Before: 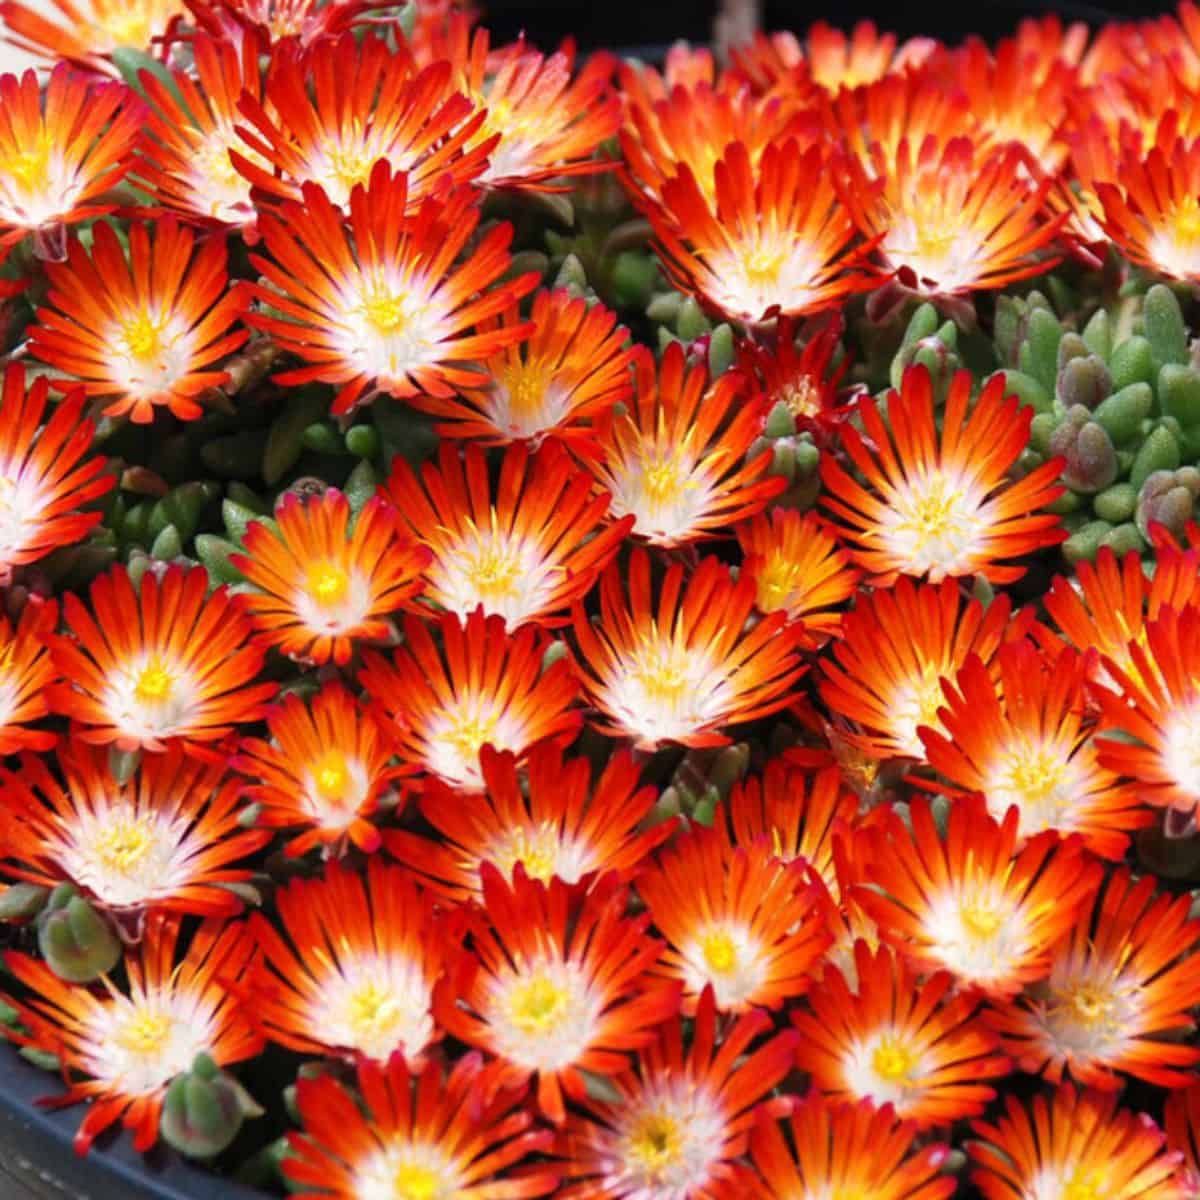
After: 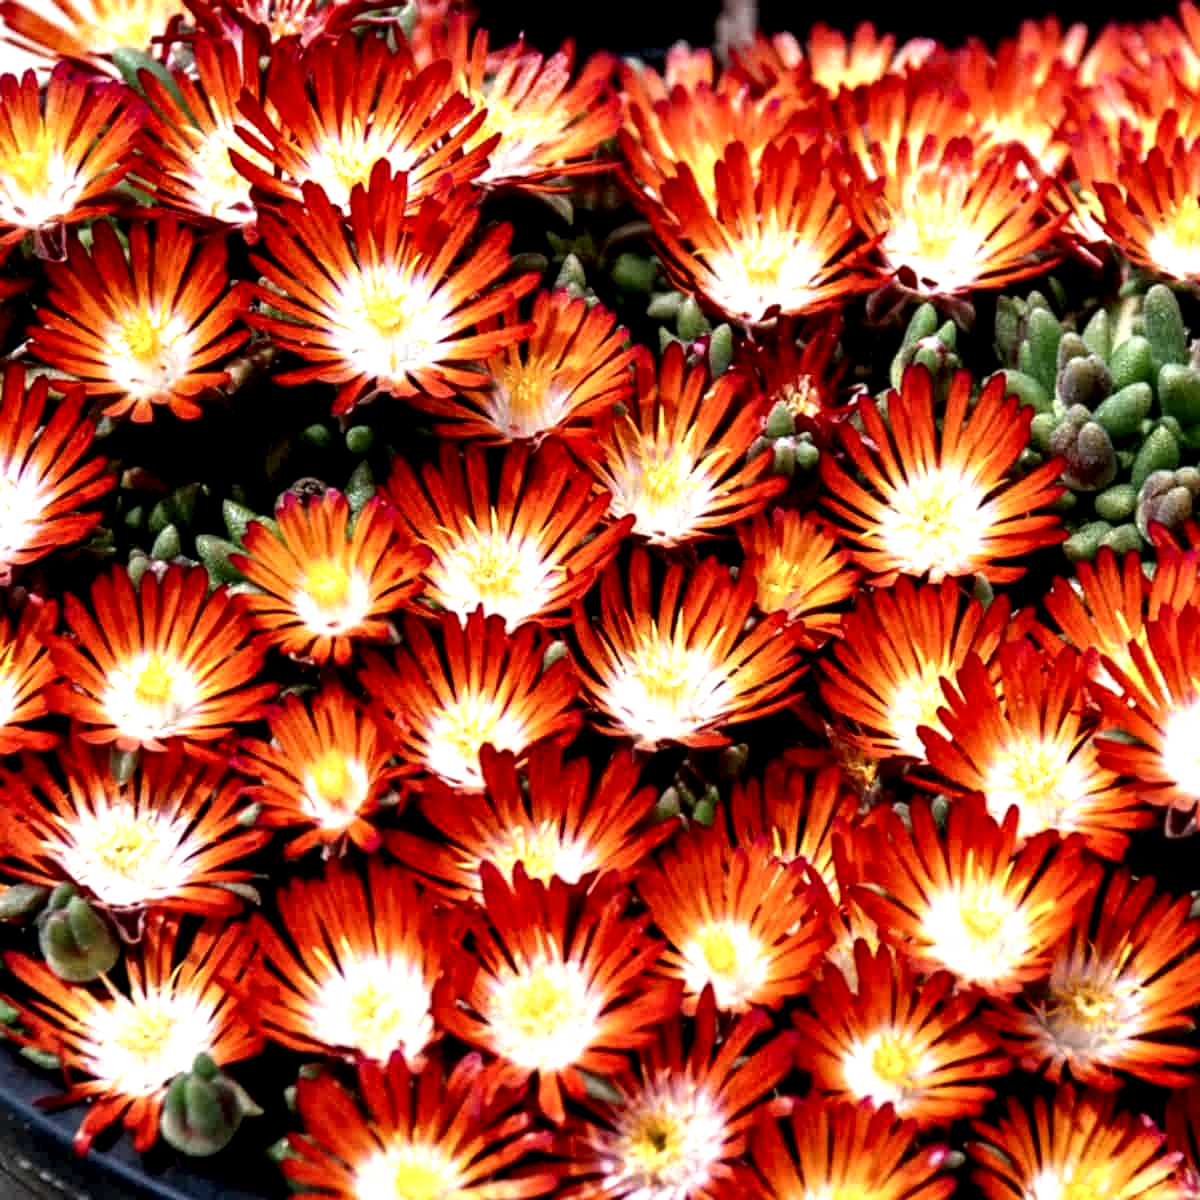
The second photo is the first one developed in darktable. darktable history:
local contrast: shadows 166%, detail 226%
